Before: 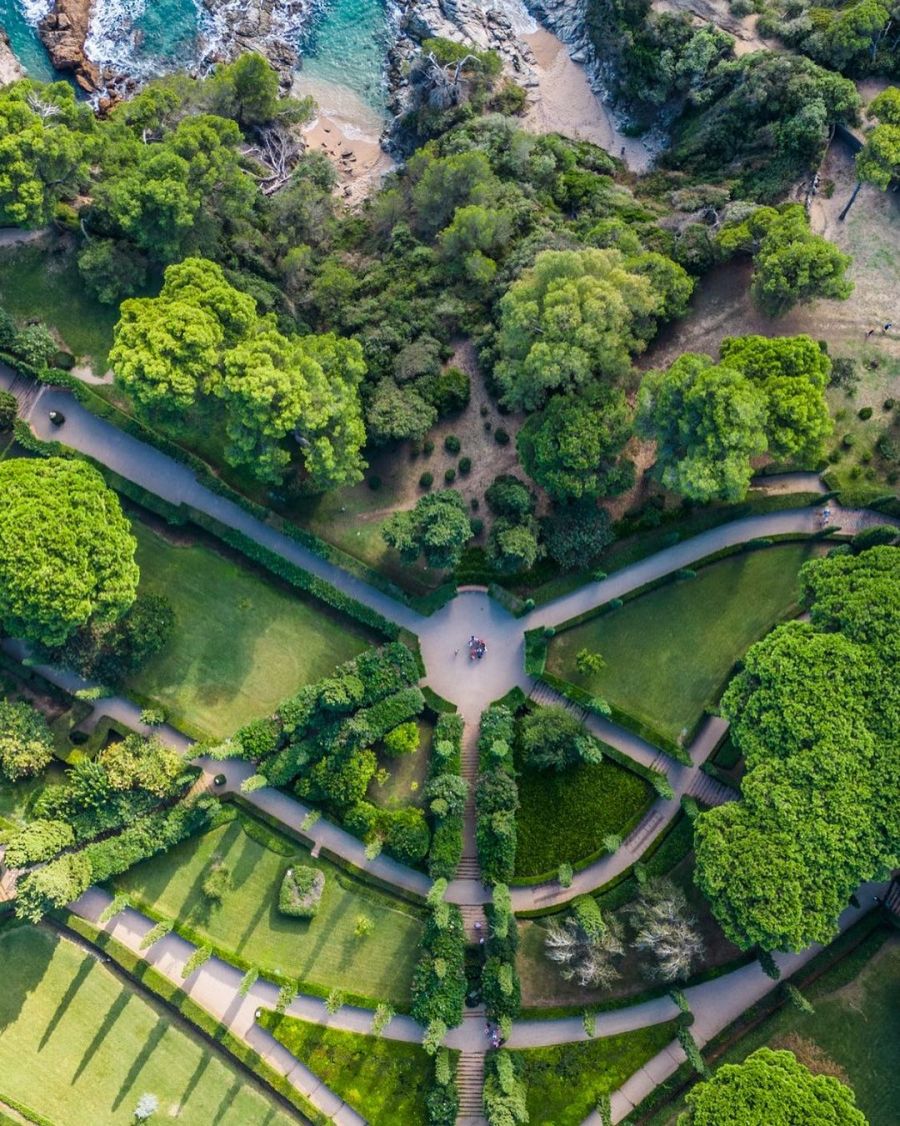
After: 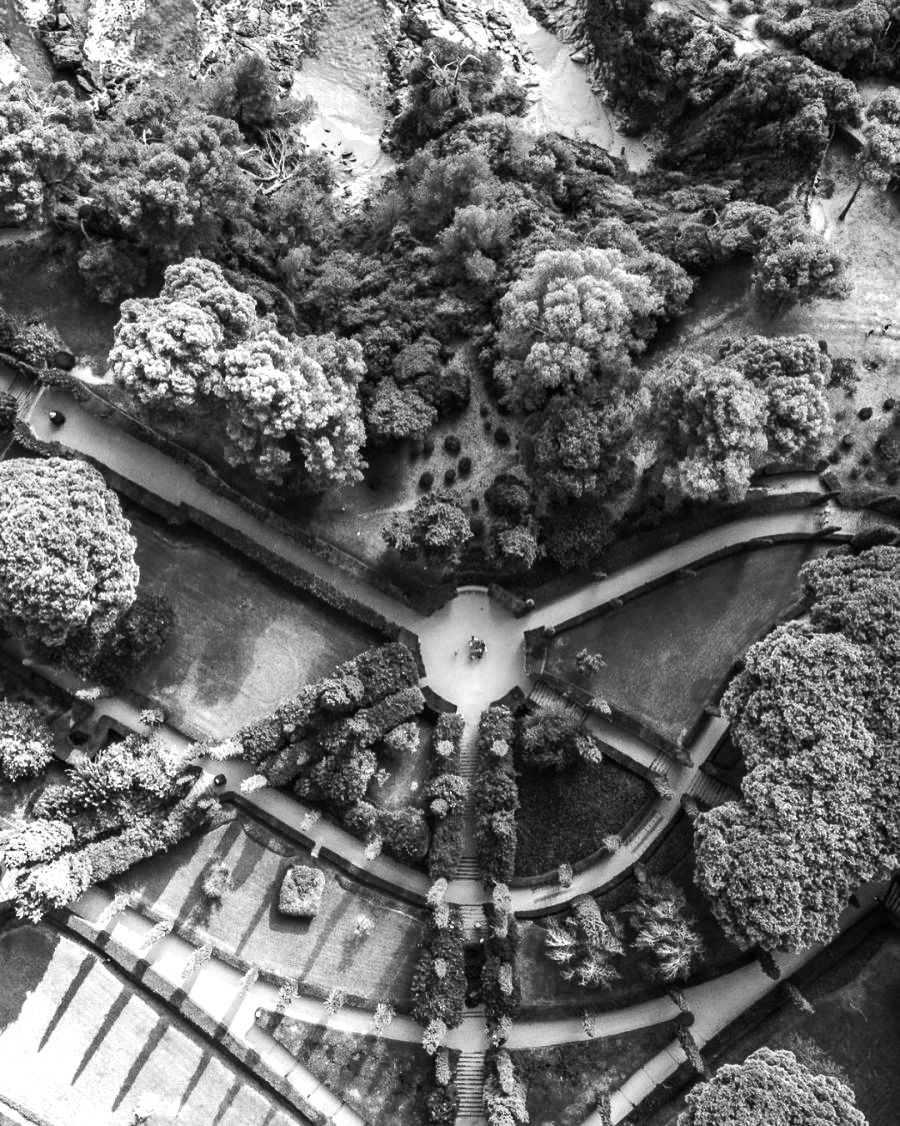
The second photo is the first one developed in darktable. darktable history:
monochrome: a -71.75, b 75.82
color correction: highlights a* -4.18, highlights b* -10.81
tone equalizer: -8 EV -1.08 EV, -7 EV -1.01 EV, -6 EV -0.867 EV, -5 EV -0.578 EV, -3 EV 0.578 EV, -2 EV 0.867 EV, -1 EV 1.01 EV, +0 EV 1.08 EV, edges refinement/feathering 500, mask exposure compensation -1.57 EV, preserve details no
